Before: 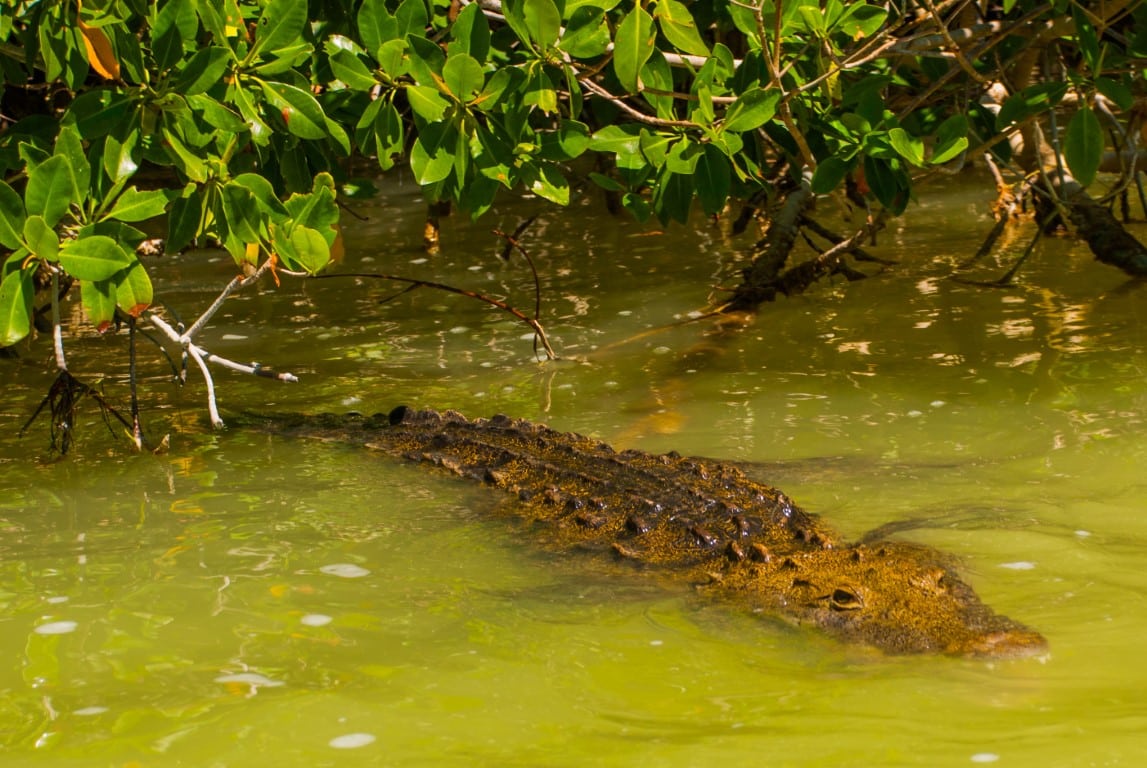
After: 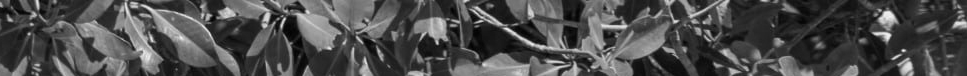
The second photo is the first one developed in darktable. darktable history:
monochrome: a 0, b 0, size 0.5, highlights 0.57
color zones: curves: ch1 [(0, 0.153) (0.143, 0.15) (0.286, 0.151) (0.429, 0.152) (0.571, 0.152) (0.714, 0.151) (0.857, 0.151) (1, 0.153)]
crop and rotate: left 9.644%, top 9.491%, right 6.021%, bottom 80.509%
